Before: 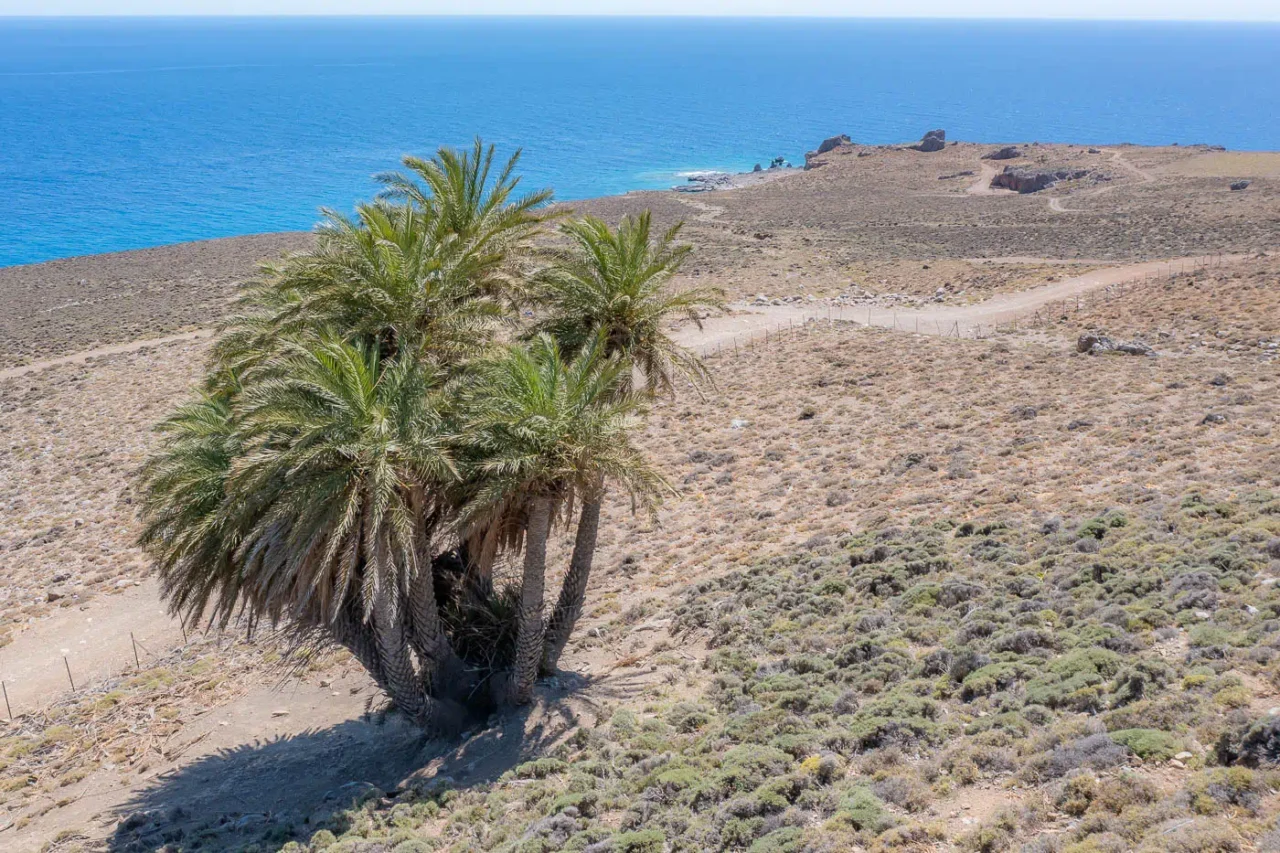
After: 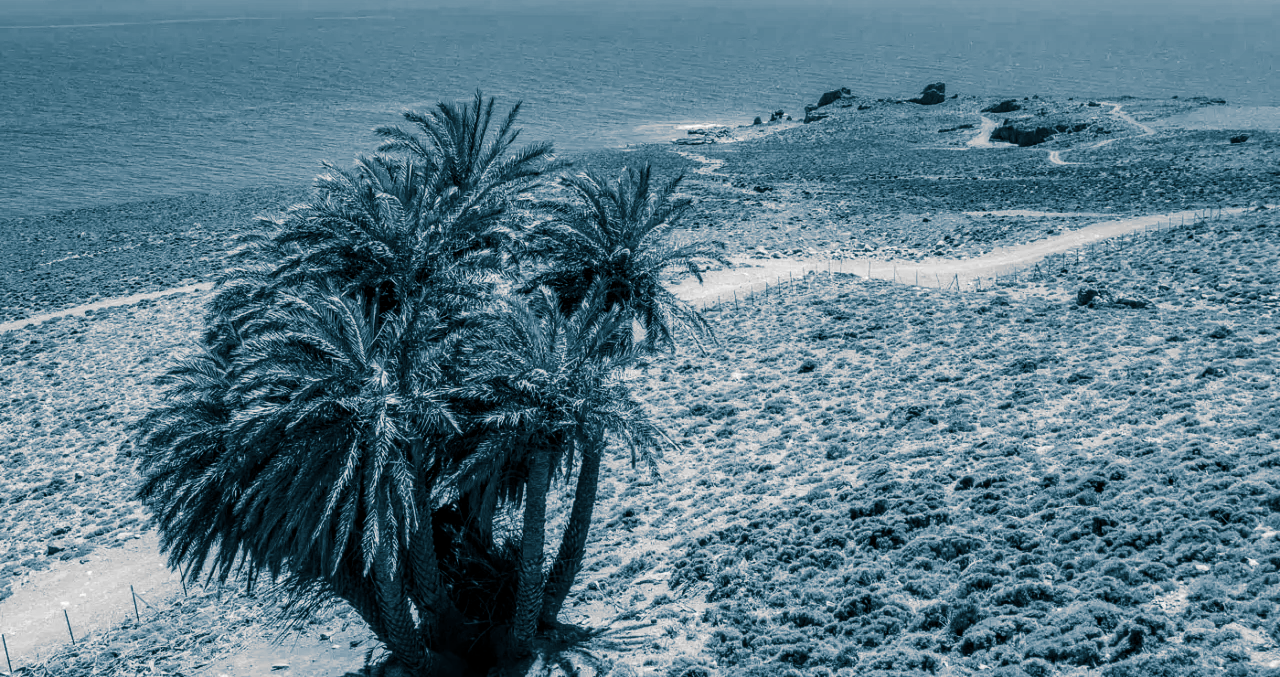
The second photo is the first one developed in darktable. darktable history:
contrast brightness saturation: contrast 0.24, brightness -0.24, saturation 0.14
crop and rotate: top 5.667%, bottom 14.937%
split-toning: shadows › hue 212.4°, balance -70
white balance: red 1.066, blue 1.119
shadows and highlights: shadows 12, white point adjustment 1.2, soften with gaussian
local contrast: on, module defaults
monochrome: a 32, b 64, size 2.3
color balance: lift [1.004, 1.002, 1.002, 0.998], gamma [1, 1.007, 1.002, 0.993], gain [1, 0.977, 1.013, 1.023], contrast -3.64%
